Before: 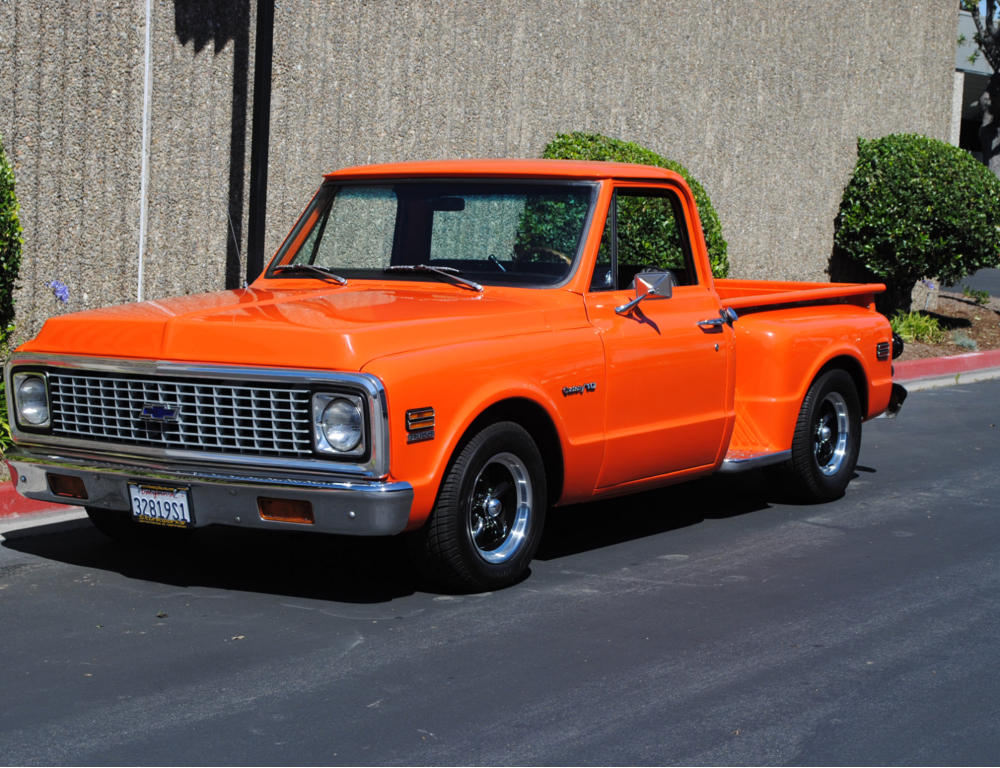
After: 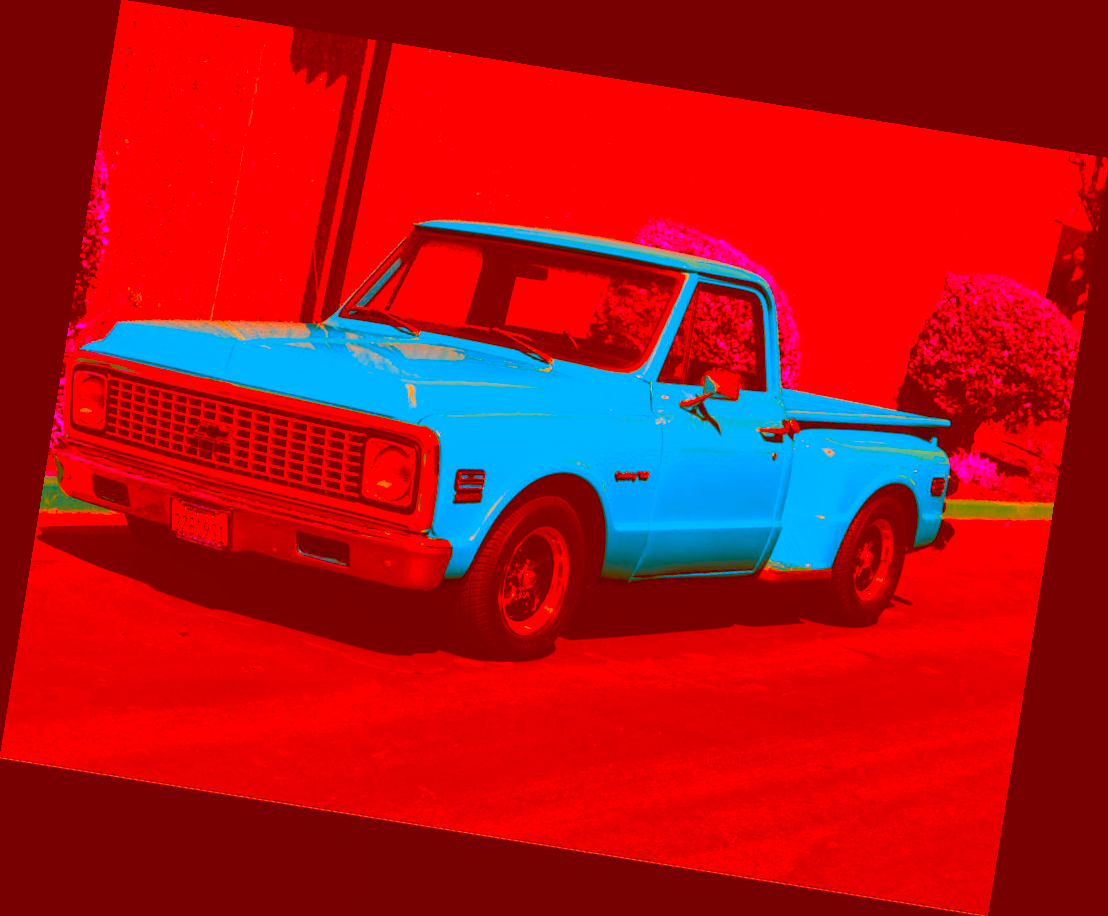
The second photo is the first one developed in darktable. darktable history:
local contrast: highlights 100%, shadows 100%, detail 120%, midtone range 0.2
rotate and perspective: rotation 9.12°, automatic cropping off
color correction: highlights a* -39.68, highlights b* -40, shadows a* -40, shadows b* -40, saturation -3
